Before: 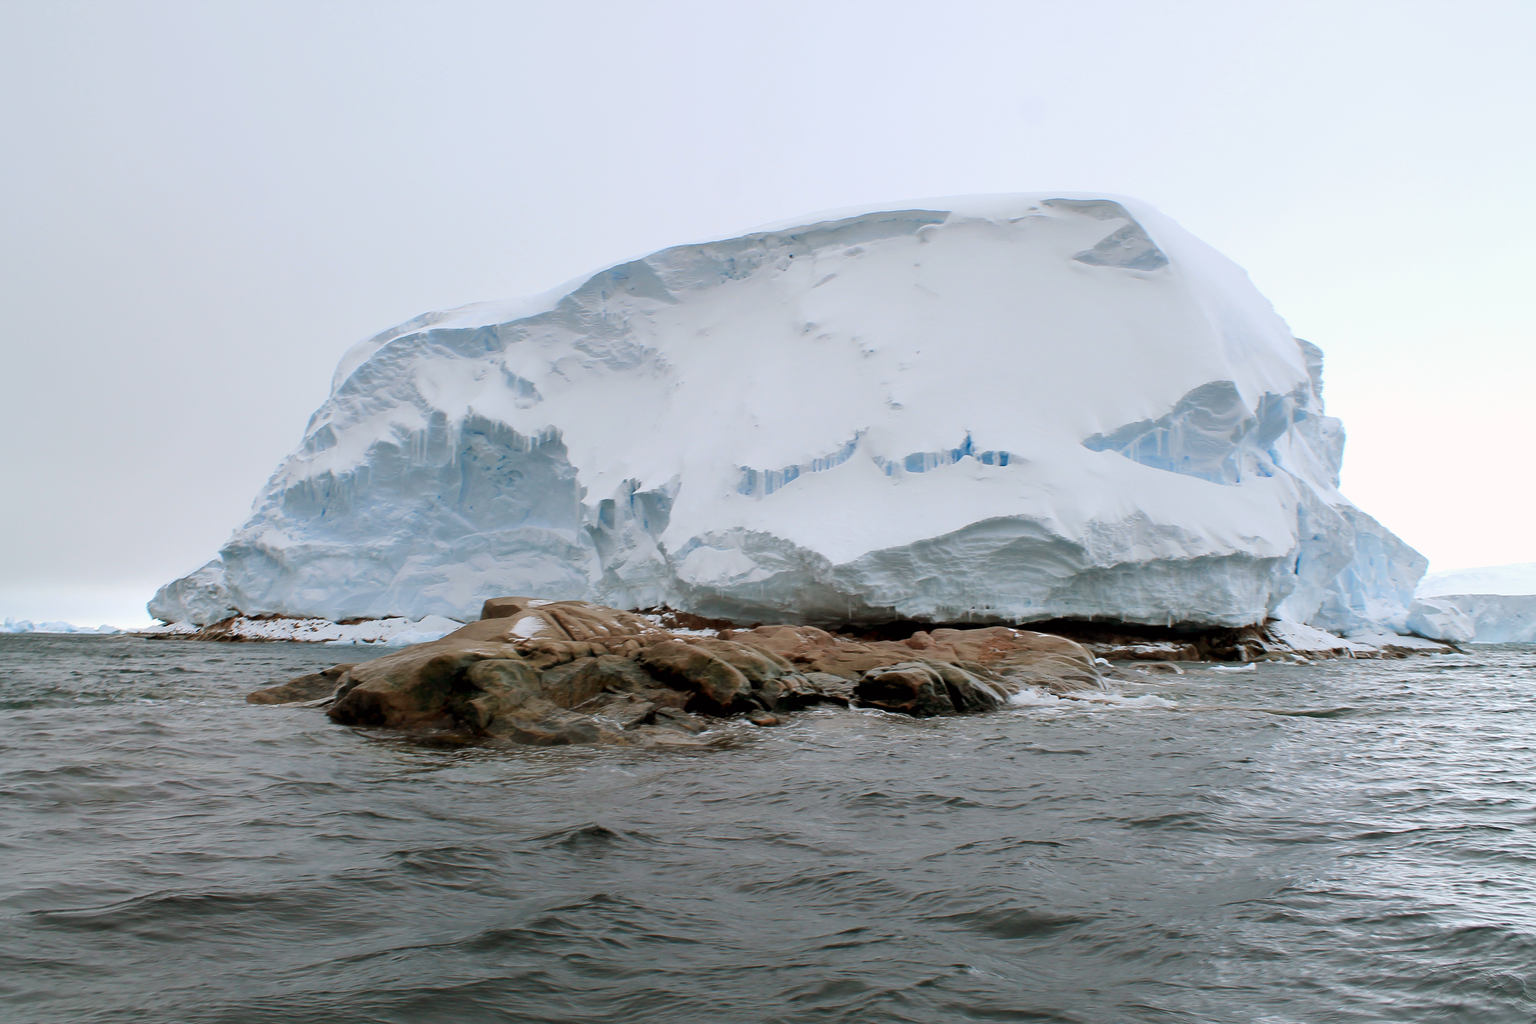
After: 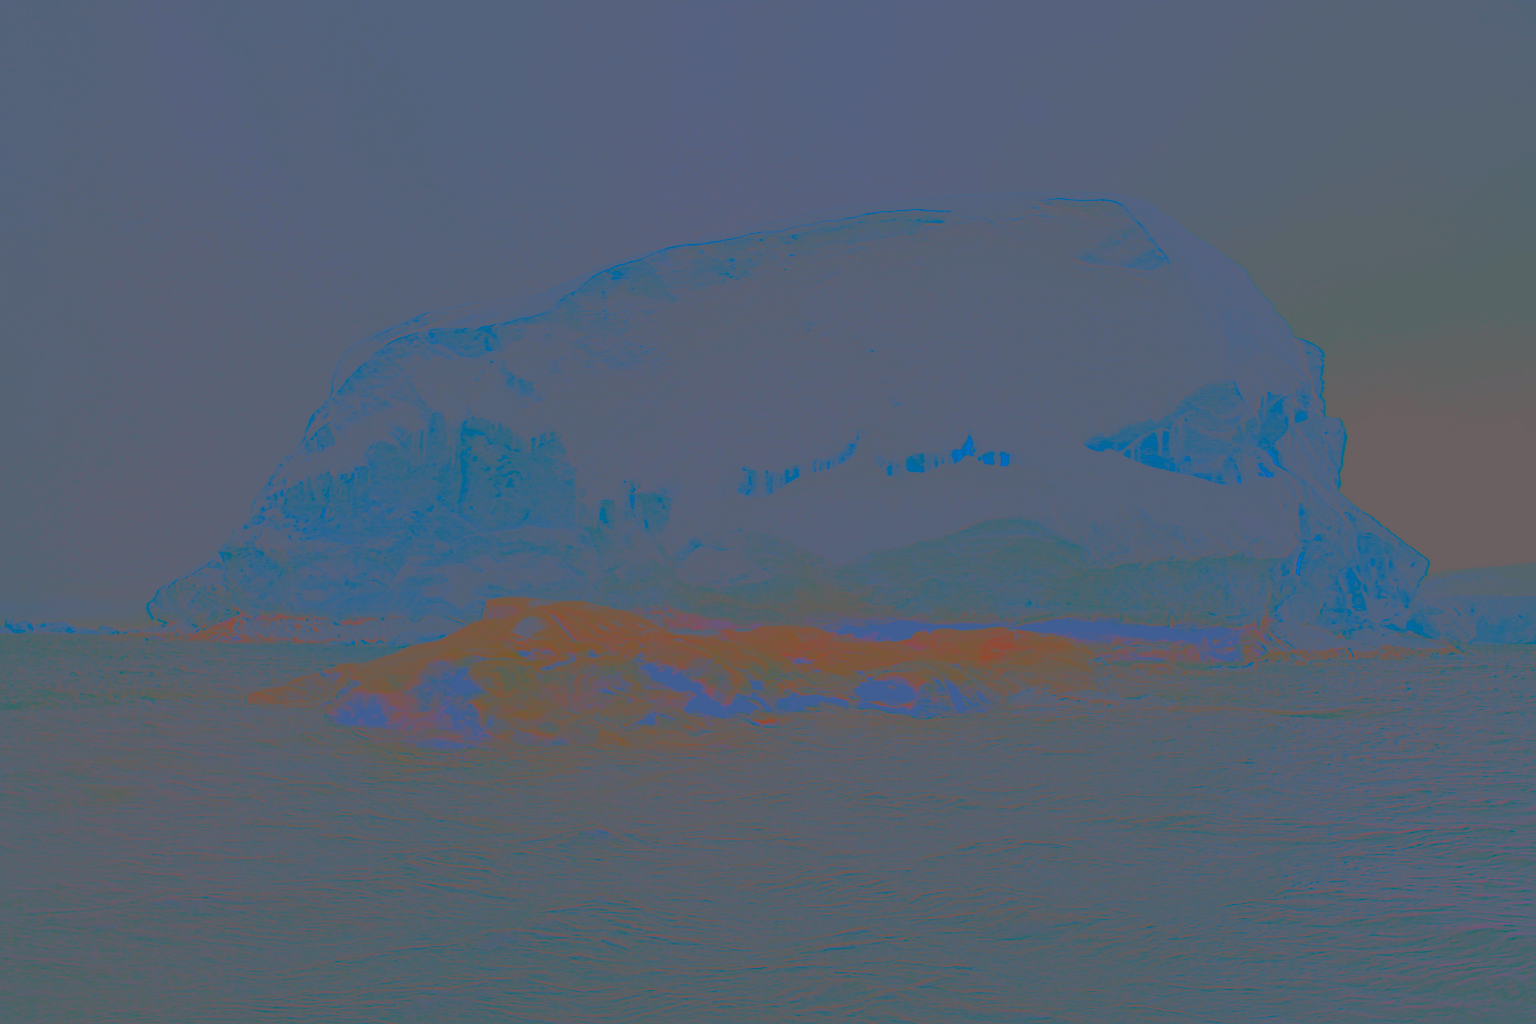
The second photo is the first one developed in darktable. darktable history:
contrast brightness saturation: contrast -0.98, brightness -0.155, saturation 0.759
exposure: exposure -0.041 EV, compensate highlight preservation false
color balance rgb: global offset › luminance 0.418%, global offset › chroma 0.209%, global offset › hue 255.06°, perceptual saturation grading › global saturation 0.761%, global vibrance 20%
color correction: highlights a* 3, highlights b* -1.19, shadows a* -0.119, shadows b* 2.49, saturation 0.976
